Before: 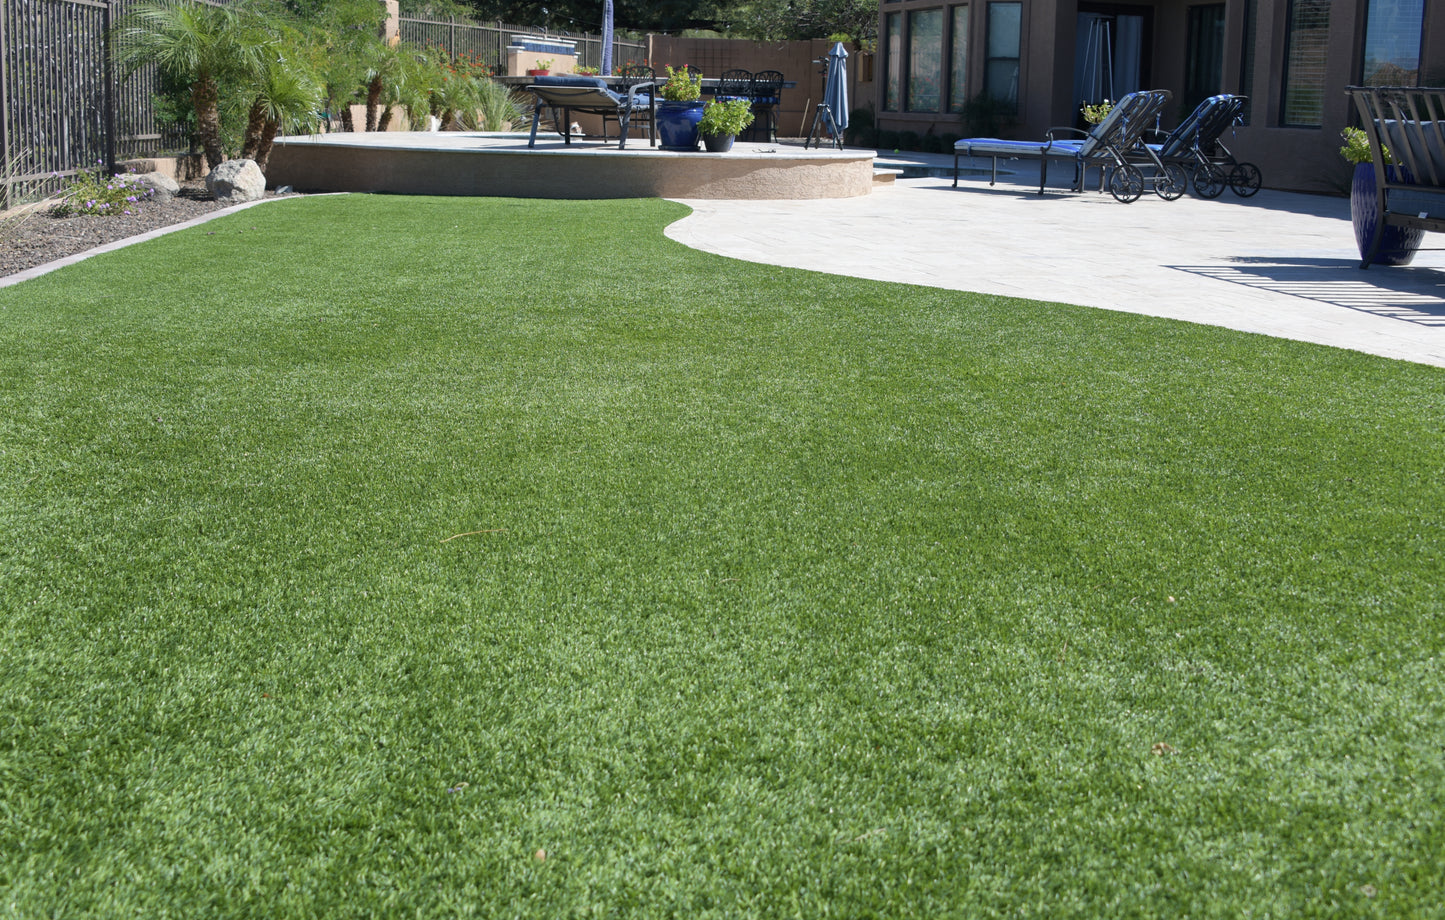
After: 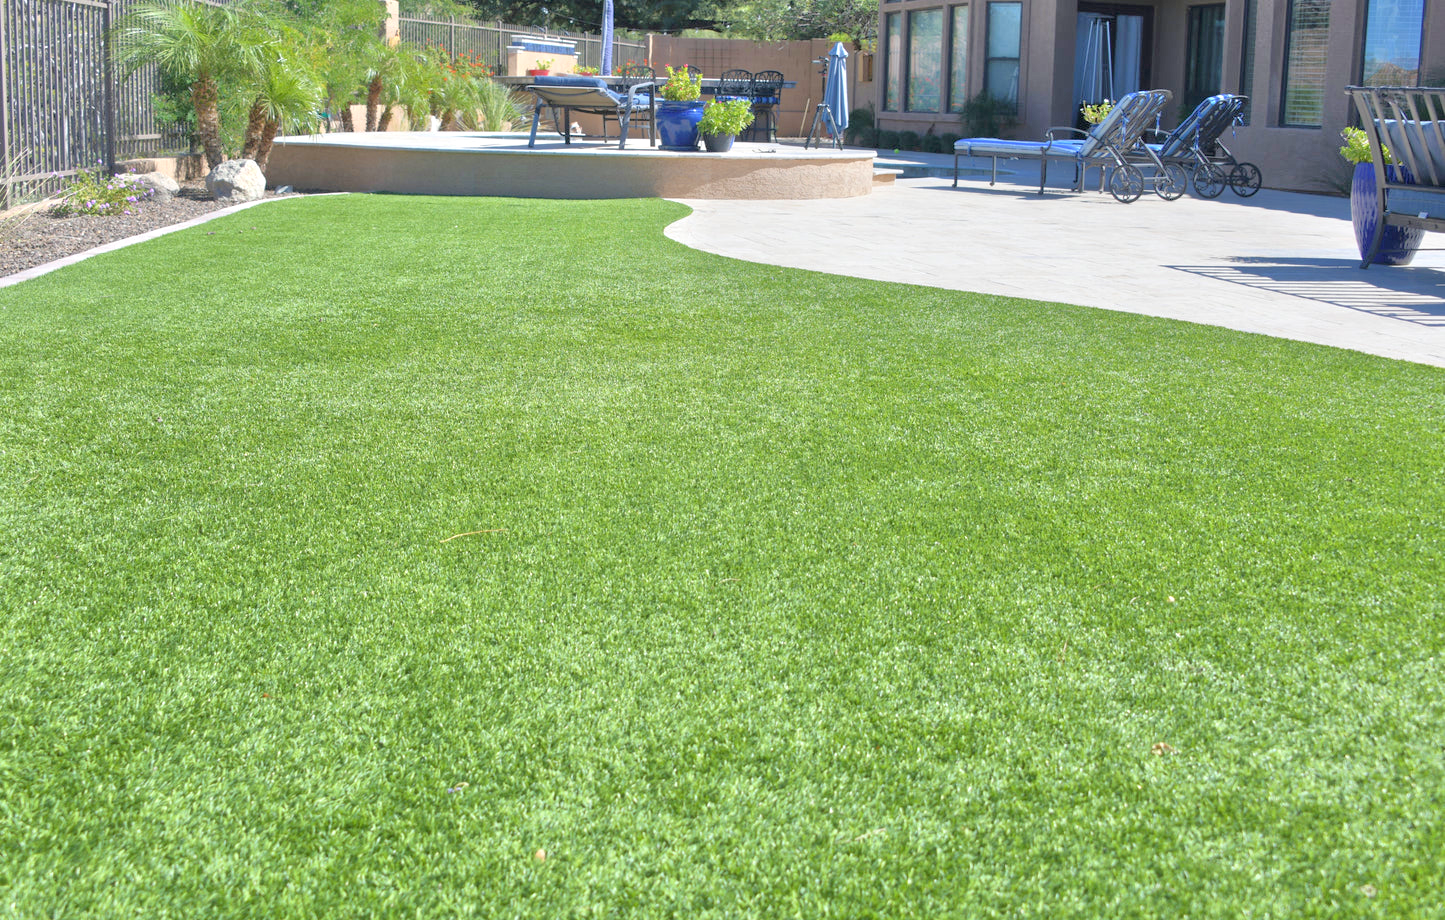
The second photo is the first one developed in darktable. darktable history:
tone equalizer: -8 EV 2 EV, -7 EV 2 EV, -6 EV 2 EV, -5 EV 2 EV, -4 EV 2 EV, -3 EV 1.5 EV, -2 EV 1 EV, -1 EV 0.5 EV
contrast brightness saturation: contrast 0.03, brightness 0.06, saturation 0.13
